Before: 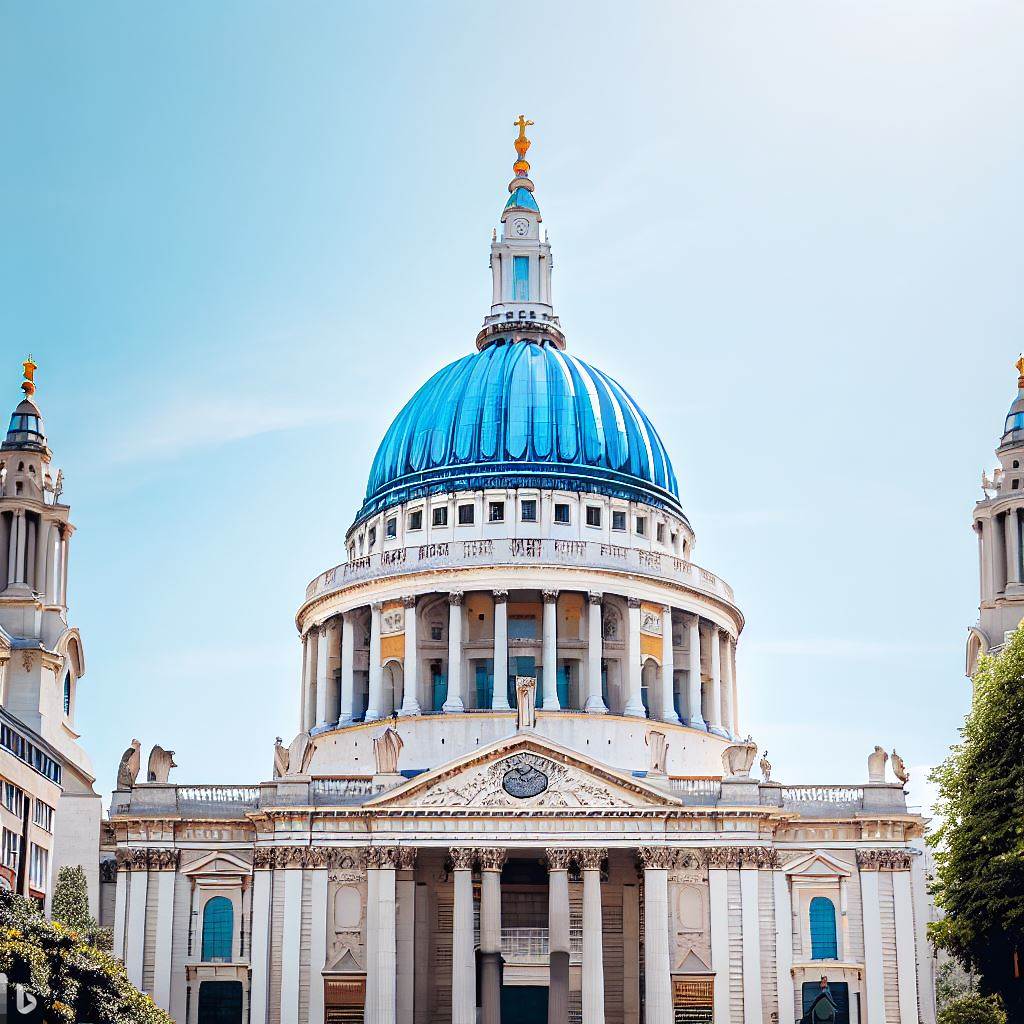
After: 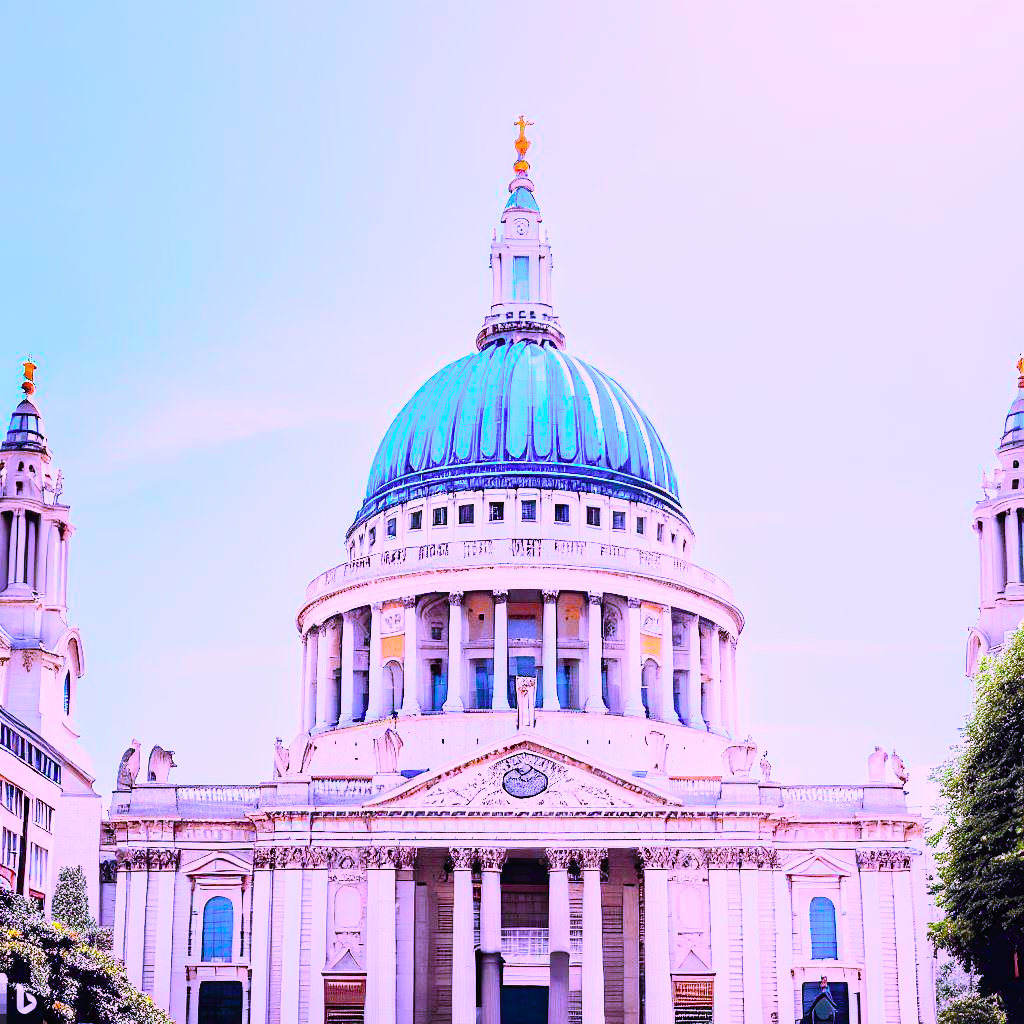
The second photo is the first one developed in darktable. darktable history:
tone curve: curves: ch0 [(0, 0) (0.071, 0.047) (0.266, 0.26) (0.491, 0.552) (0.753, 0.818) (1, 0.983)]; ch1 [(0, 0) (0.346, 0.307) (0.408, 0.369) (0.463, 0.443) (0.482, 0.493) (0.502, 0.5) (0.517, 0.518) (0.546, 0.576) (0.588, 0.643) (0.651, 0.709) (1, 1)]; ch2 [(0, 0) (0.346, 0.34) (0.434, 0.46) (0.485, 0.494) (0.5, 0.494) (0.517, 0.503) (0.535, 0.545) (0.583, 0.634) (0.625, 0.686) (1, 1)], color space Lab, independent channels, preserve colors none
color balance rgb: global vibrance 0.5%
white balance: red 0.98, blue 1.61
contrast brightness saturation: contrast 0.2, brightness 0.16, saturation 0.22
